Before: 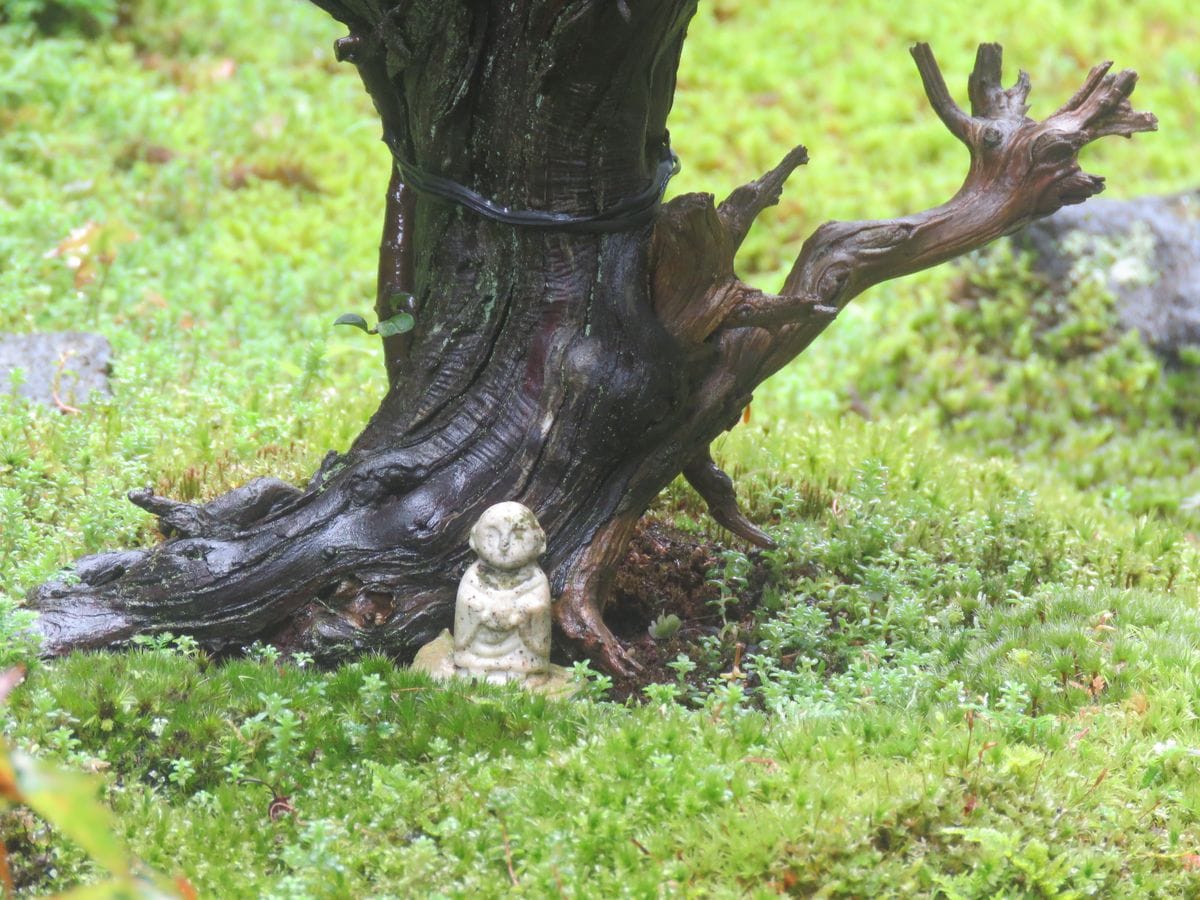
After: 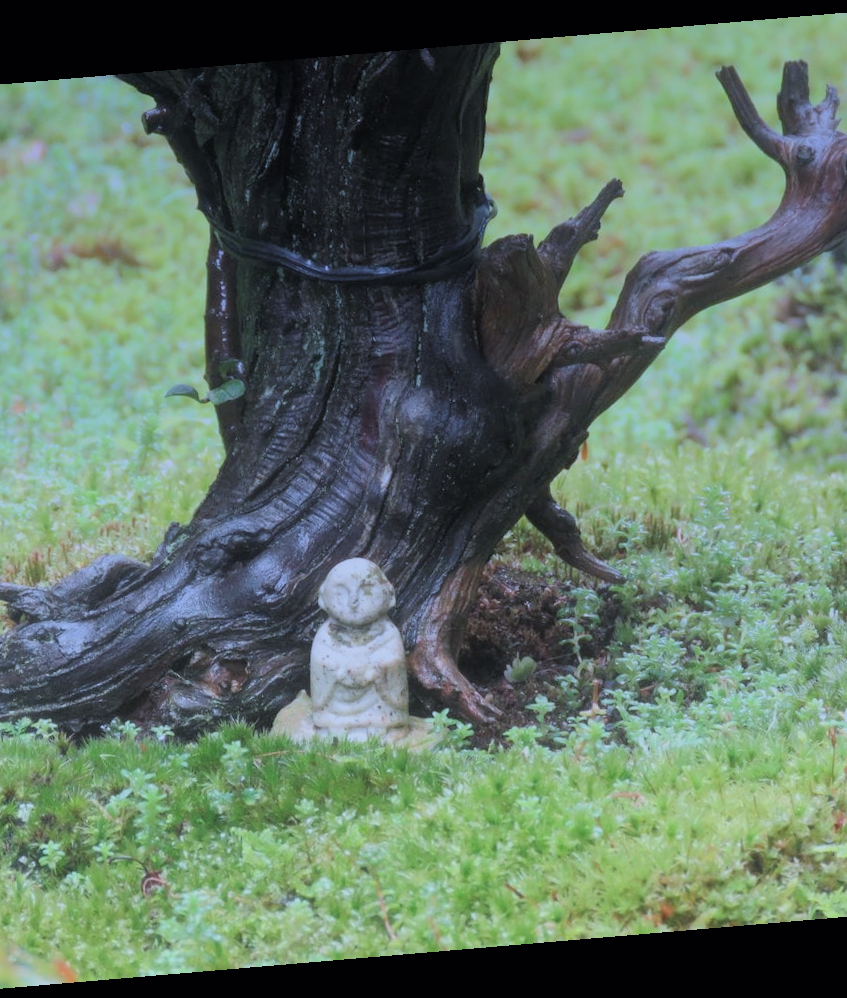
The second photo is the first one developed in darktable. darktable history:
graduated density: hue 238.83°, saturation 50%
exposure: black level correction 0.002, compensate highlight preservation false
rotate and perspective: rotation -4.86°, automatic cropping off
color correction: highlights a* -2.24, highlights b* -18.1
filmic rgb: black relative exposure -7.65 EV, white relative exposure 4.56 EV, hardness 3.61, color science v6 (2022)
haze removal: strength -0.09, adaptive false
crop: left 15.419%, right 17.914%
